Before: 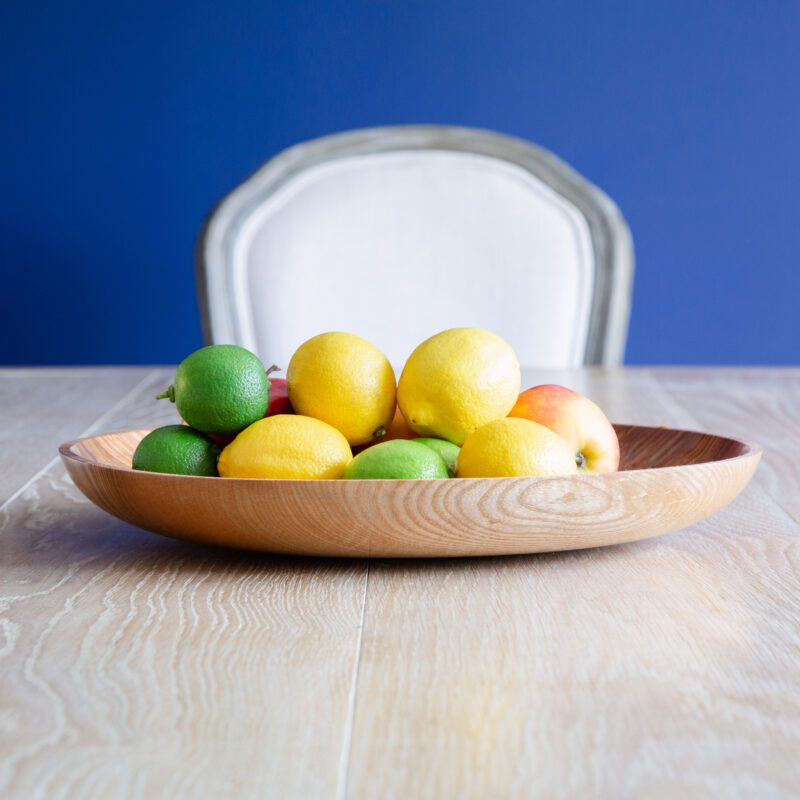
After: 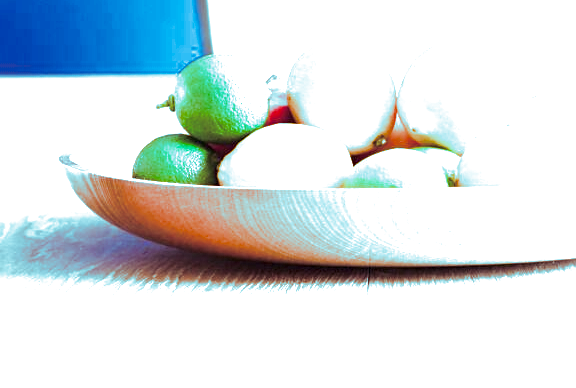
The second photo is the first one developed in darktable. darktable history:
crop: top 36.498%, right 27.964%, bottom 14.995%
sharpen: amount 0.2
exposure: exposure 2.003 EV, compensate highlight preservation false
split-toning: shadows › hue 327.6°, highlights › hue 198°, highlights › saturation 0.55, balance -21.25, compress 0%
vibrance: on, module defaults
